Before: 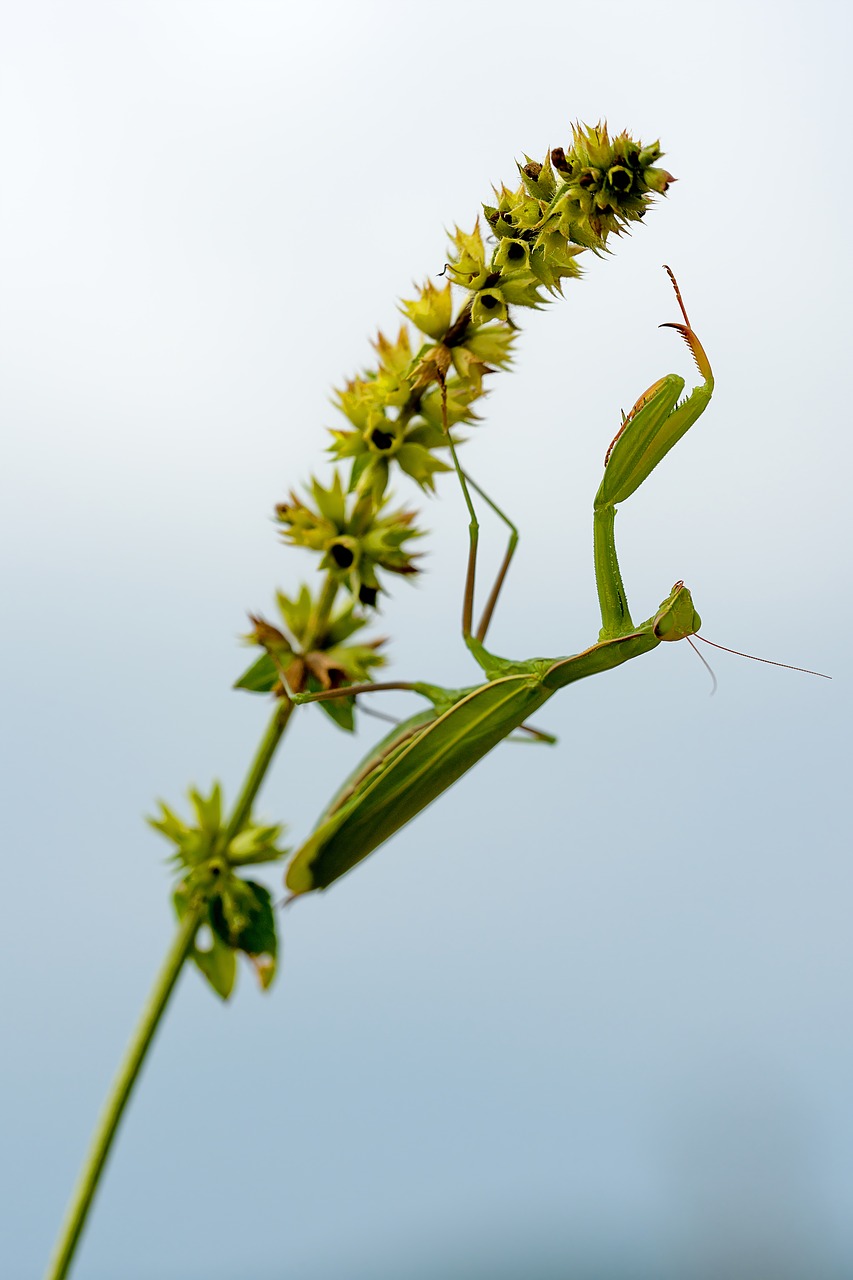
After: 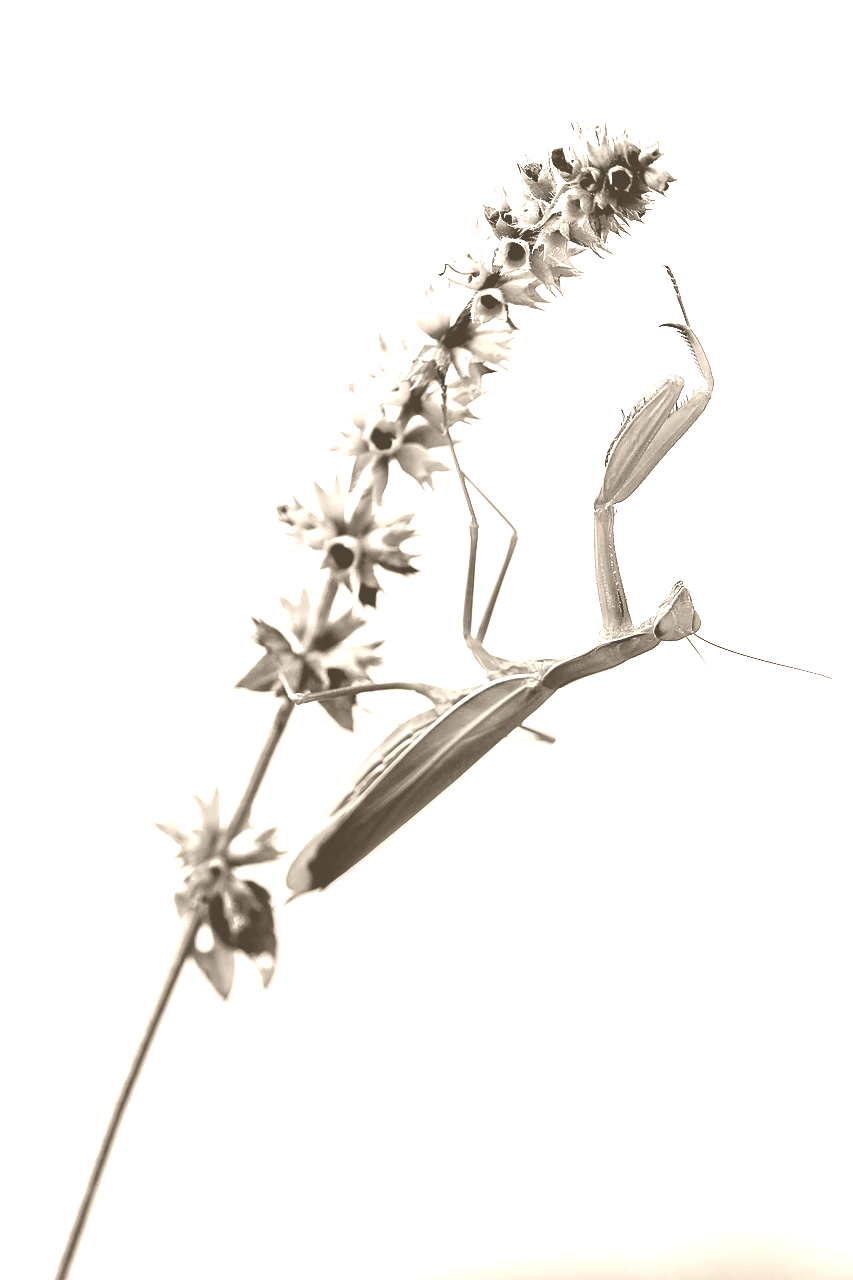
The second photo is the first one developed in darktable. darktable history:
color balance rgb: linear chroma grading › global chroma 9%, perceptual saturation grading › global saturation 36%, perceptual saturation grading › shadows 35%, perceptual brilliance grading › global brilliance 15%, perceptual brilliance grading › shadows -35%, global vibrance 15%
colorize: hue 34.49°, saturation 35.33%, source mix 100%, version 1
tone curve: curves: ch0 [(0, 0) (0.078, 0.029) (0.265, 0.241) (0.507, 0.56) (0.744, 0.826) (1, 0.948)]; ch1 [(0, 0) (0.346, 0.307) (0.418, 0.383) (0.46, 0.439) (0.482, 0.493) (0.502, 0.5) (0.517, 0.506) (0.55, 0.557) (0.601, 0.637) (0.666, 0.7) (1, 1)]; ch2 [(0, 0) (0.346, 0.34) (0.431, 0.45) (0.485, 0.494) (0.5, 0.498) (0.508, 0.499) (0.532, 0.546) (0.579, 0.628) (0.625, 0.668) (1, 1)], color space Lab, independent channels, preserve colors none
